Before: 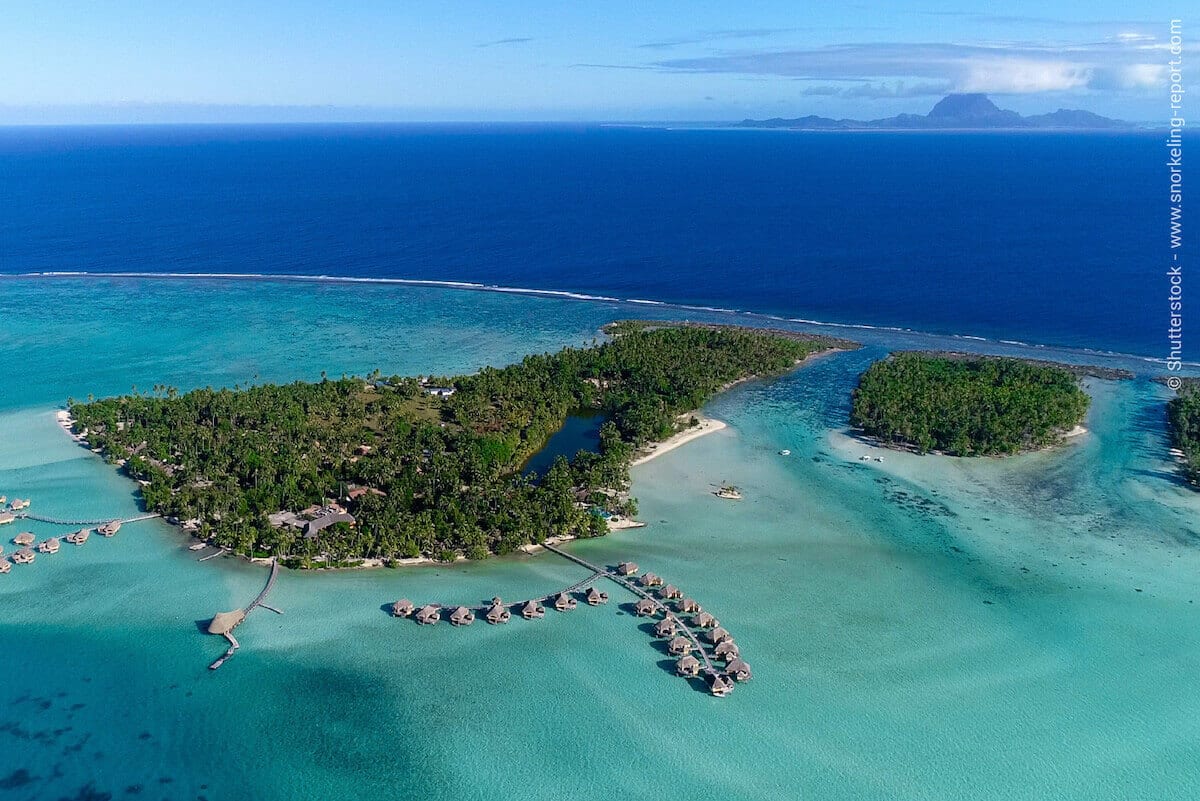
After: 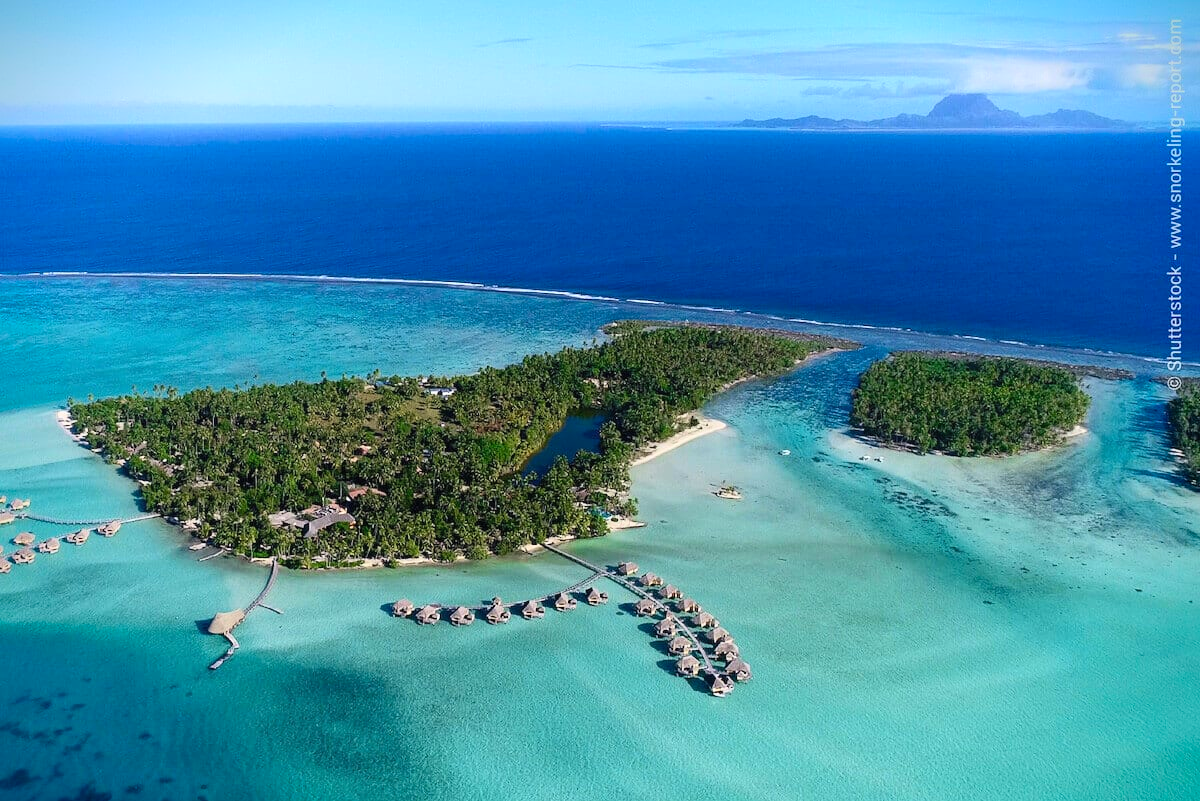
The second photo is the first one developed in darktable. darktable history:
vignetting: fall-off start 88.53%, fall-off radius 44.2%, saturation 0.376, width/height ratio 1.161
contrast brightness saturation: contrast 0.2, brightness 0.15, saturation 0.14
